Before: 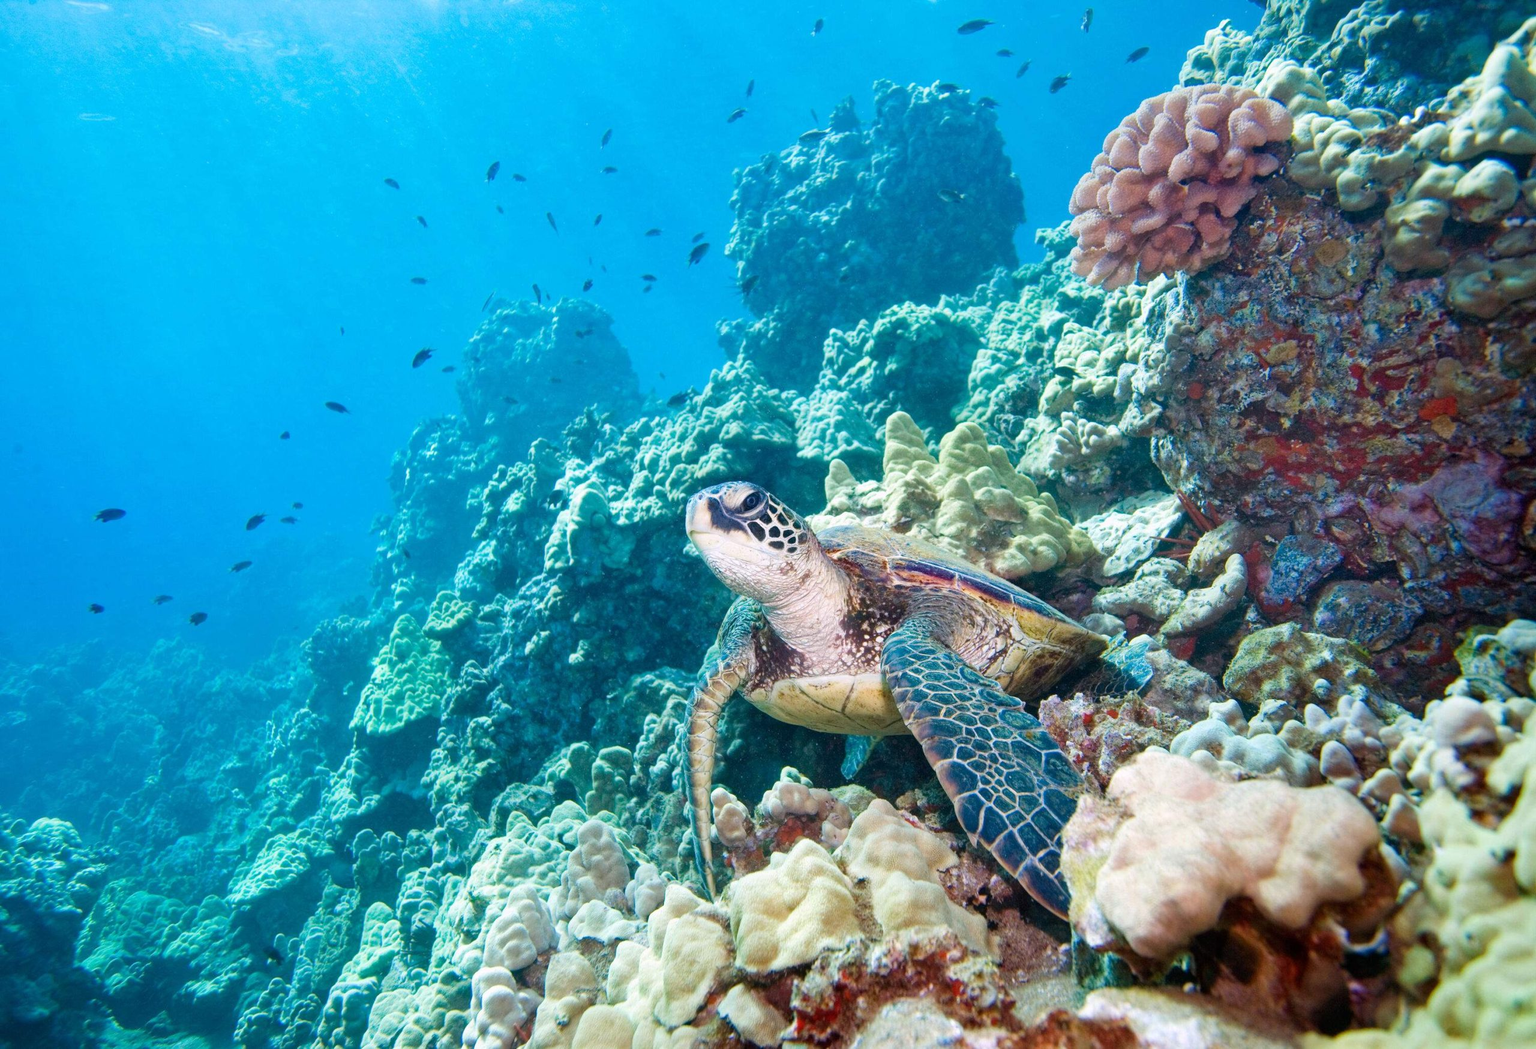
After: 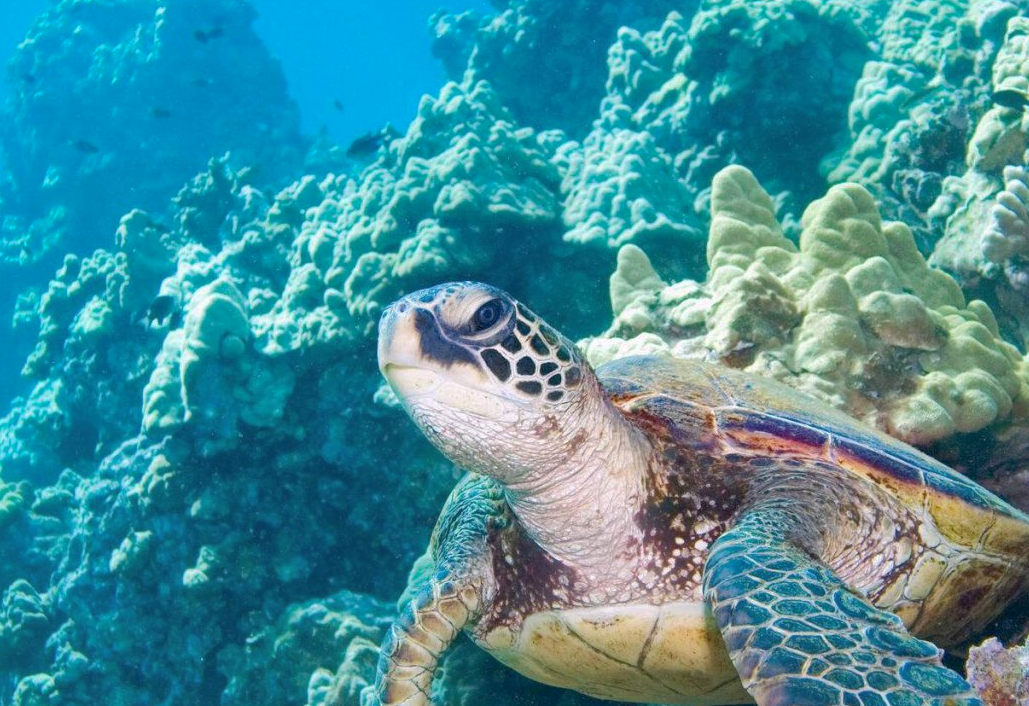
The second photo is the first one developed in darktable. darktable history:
crop: left 29.892%, top 29.812%, right 29.882%, bottom 29.811%
shadows and highlights: on, module defaults
